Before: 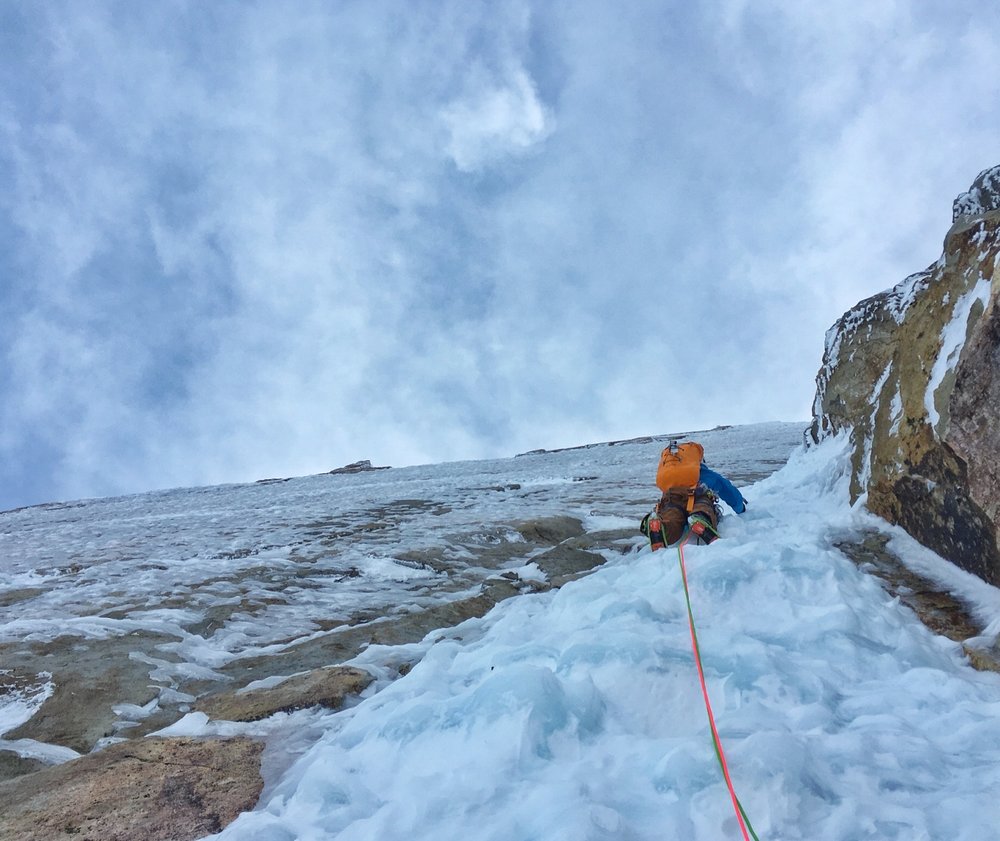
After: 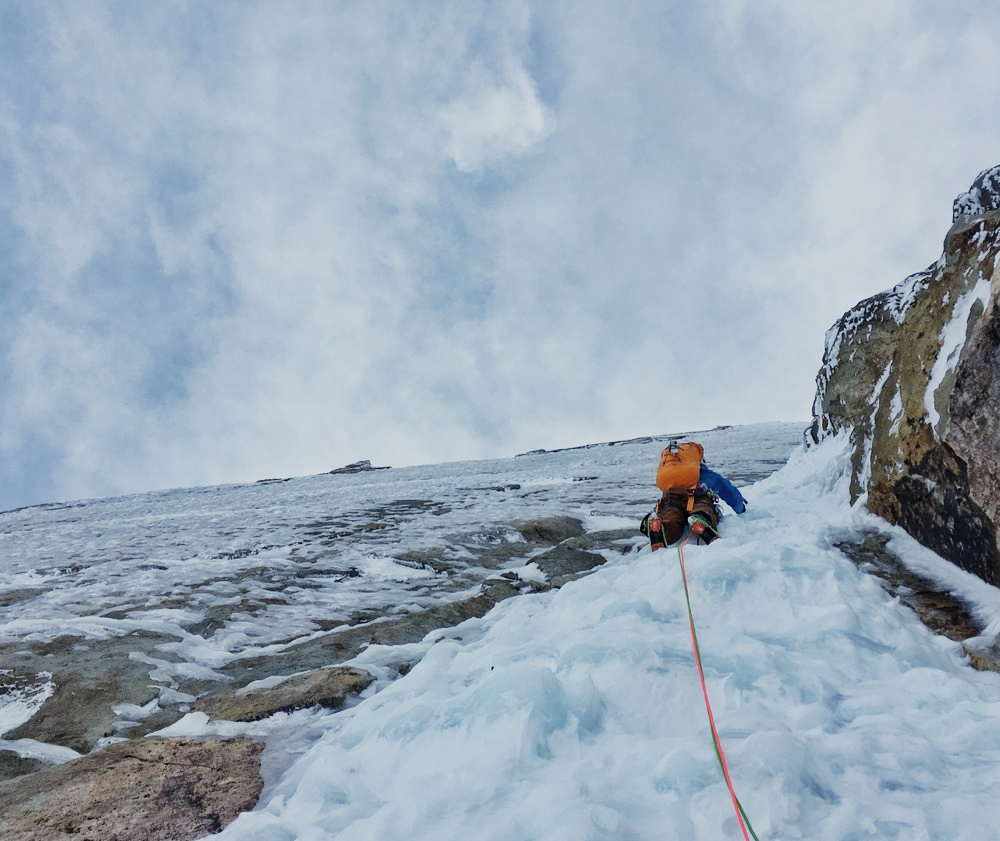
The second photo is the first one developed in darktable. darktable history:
color correction: saturation 0.85
sigmoid: contrast 1.6, skew -0.2, preserve hue 0%, red attenuation 0.1, red rotation 0.035, green attenuation 0.1, green rotation -0.017, blue attenuation 0.15, blue rotation -0.052, base primaries Rec2020
